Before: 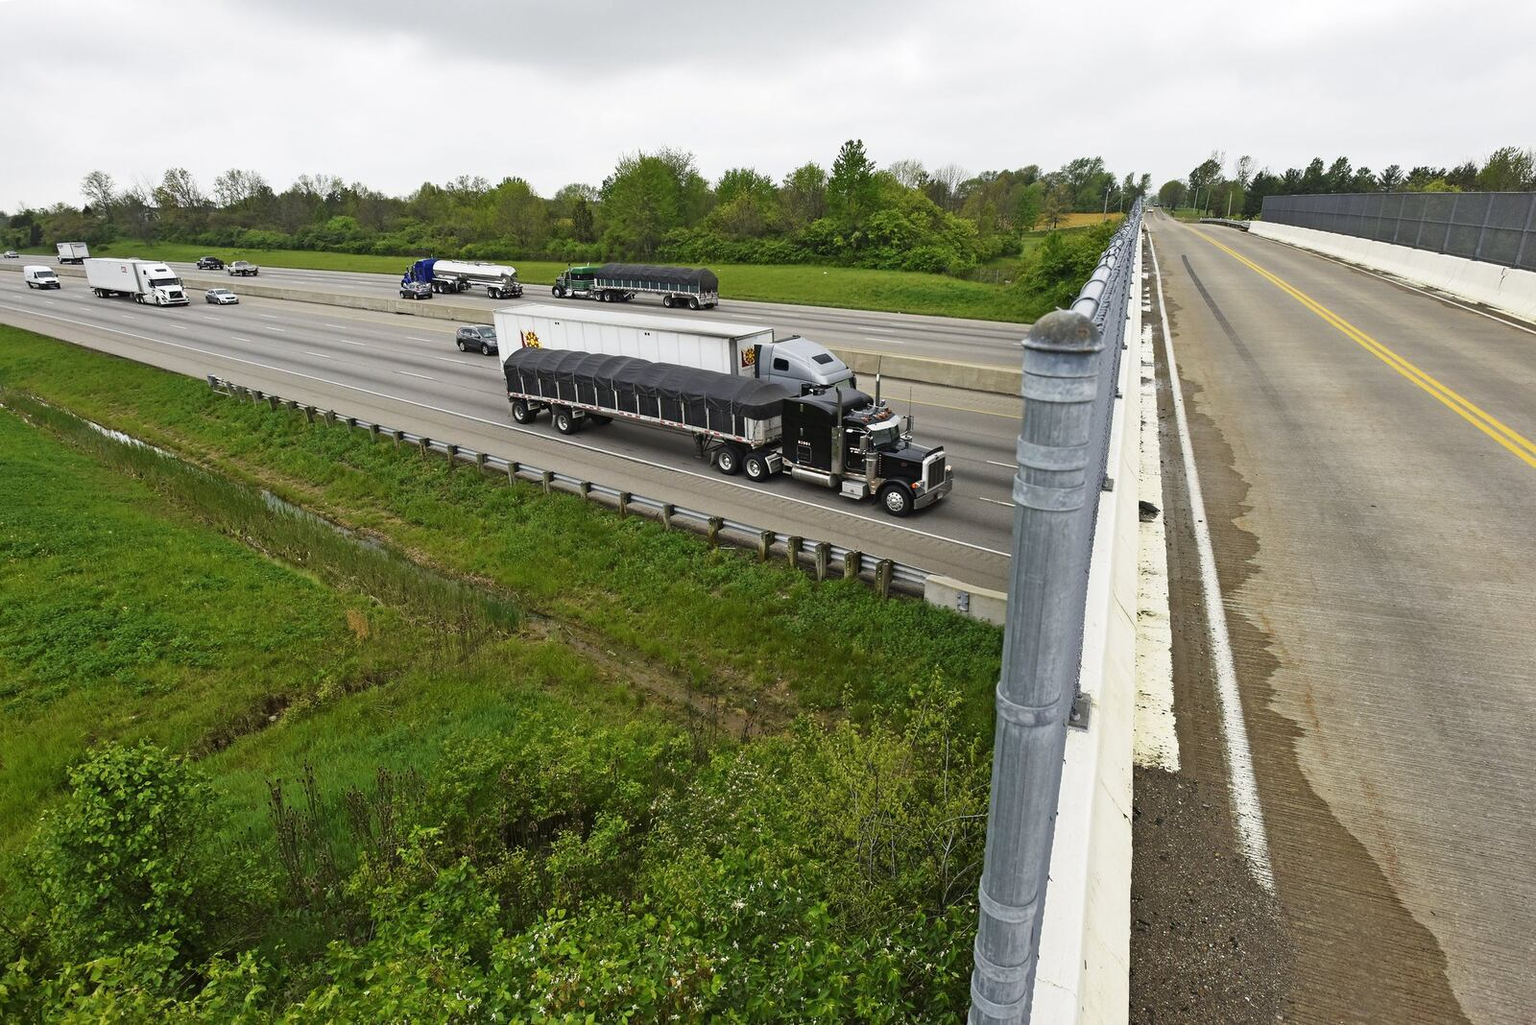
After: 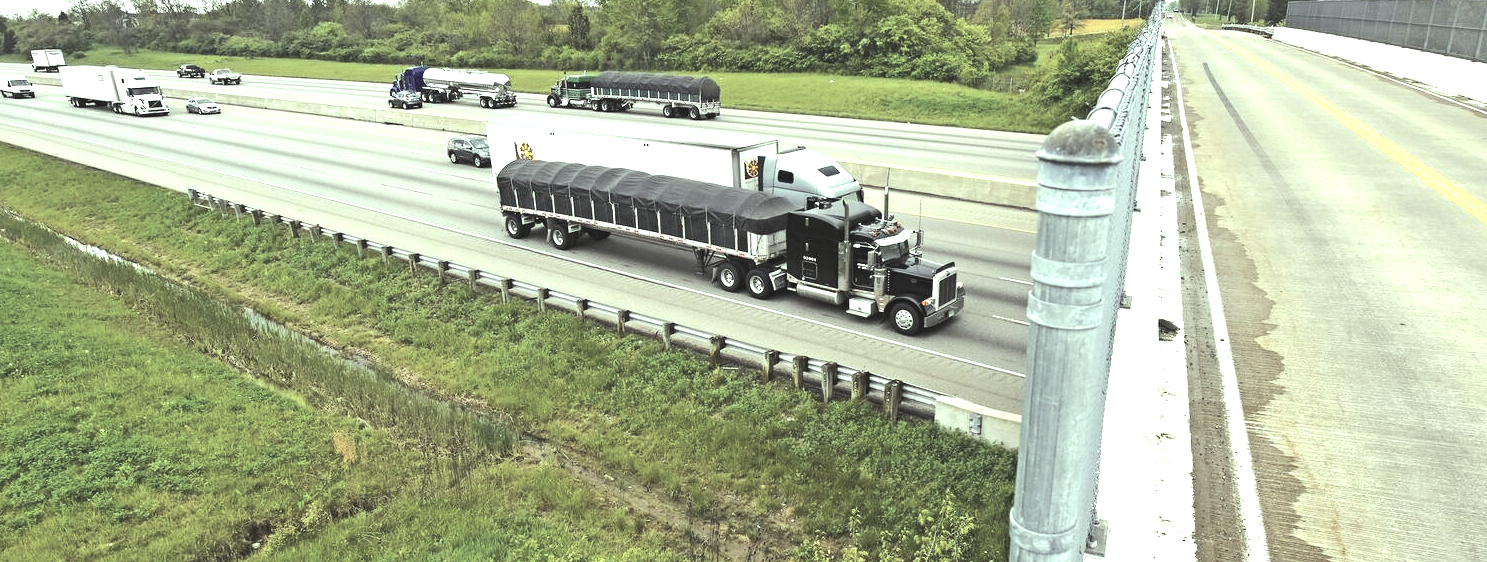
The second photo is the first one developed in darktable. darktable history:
contrast brightness saturation: brightness 0.181, saturation -0.506
crop: left 1.786%, top 19.077%, right 5.228%, bottom 28.289%
color balance rgb: highlights gain › luminance 15.29%, highlights gain › chroma 6.923%, highlights gain › hue 126.81°, global offset › luminance 0.488%, perceptual saturation grading › global saturation 25.004%, perceptual brilliance grading › highlights 17.04%, perceptual brilliance grading › mid-tones 32.605%, perceptual brilliance grading › shadows -30.587%
exposure: exposure 0.602 EV, compensate highlight preservation false
